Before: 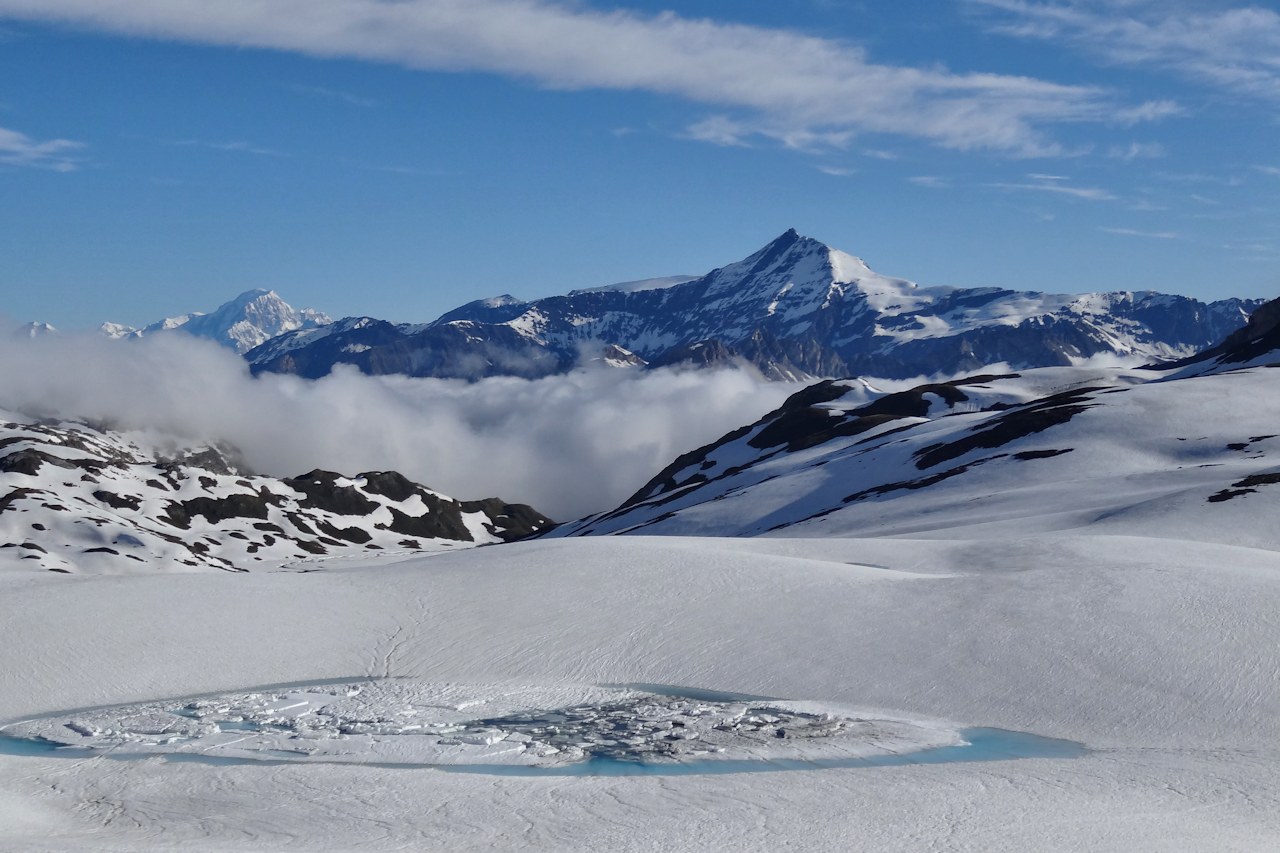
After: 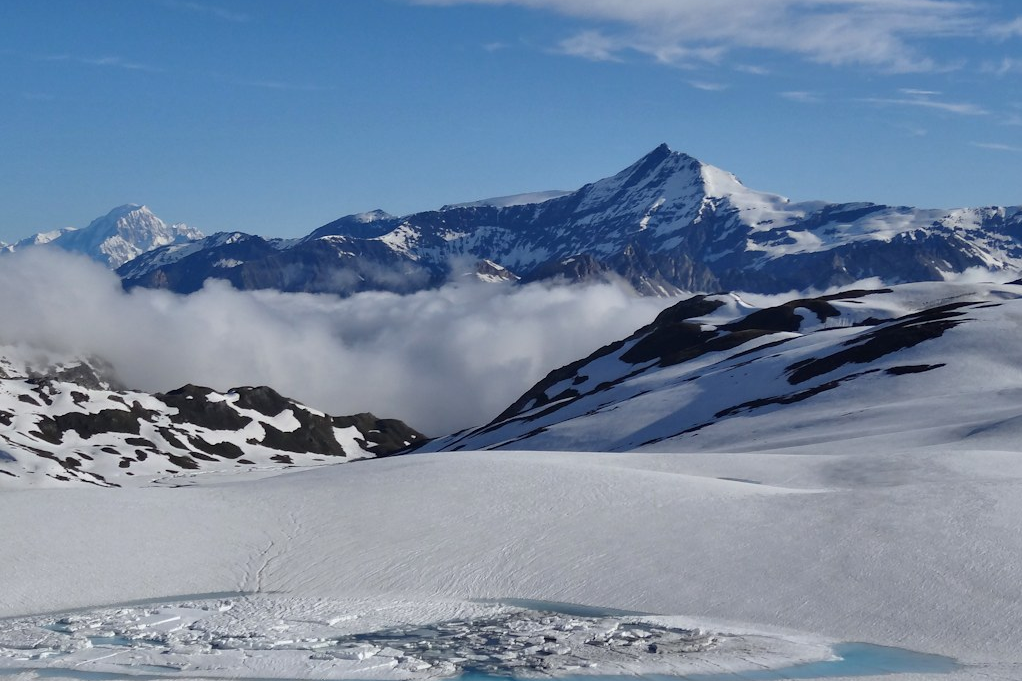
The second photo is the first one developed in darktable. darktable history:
crop and rotate: left 10.071%, top 10.071%, right 10.02%, bottom 10.02%
